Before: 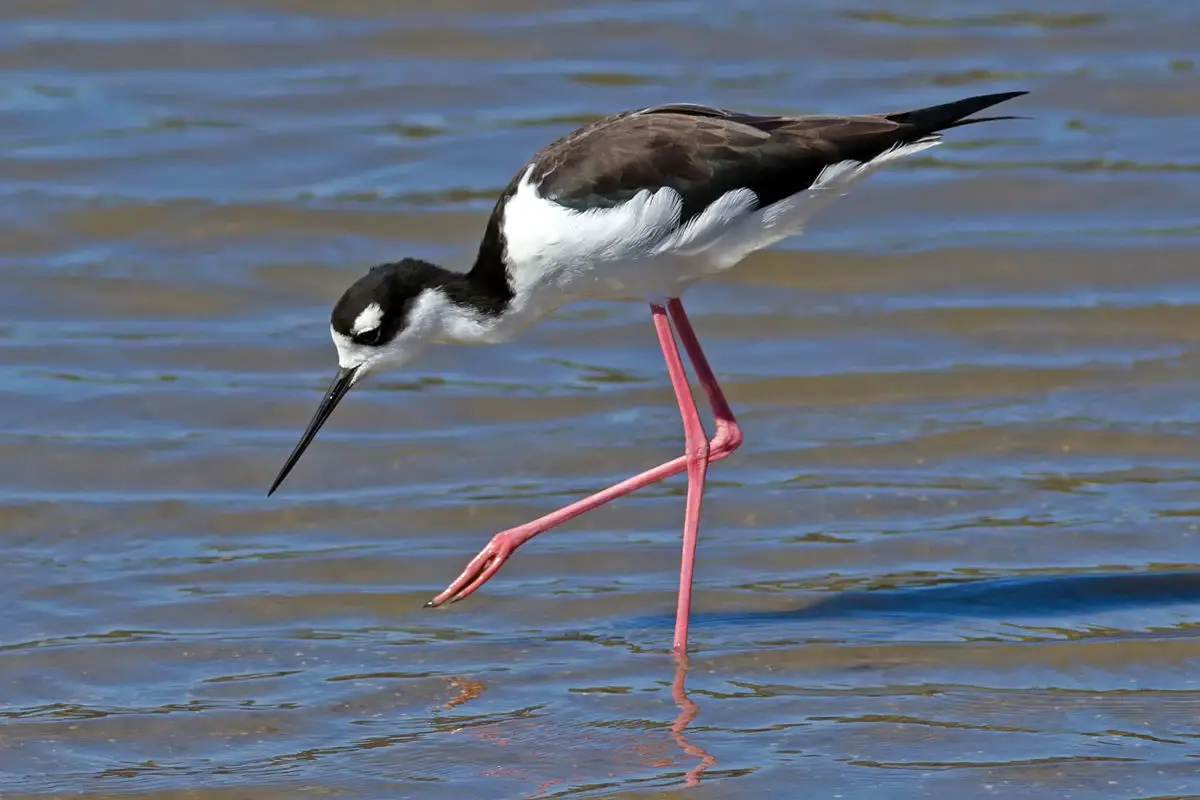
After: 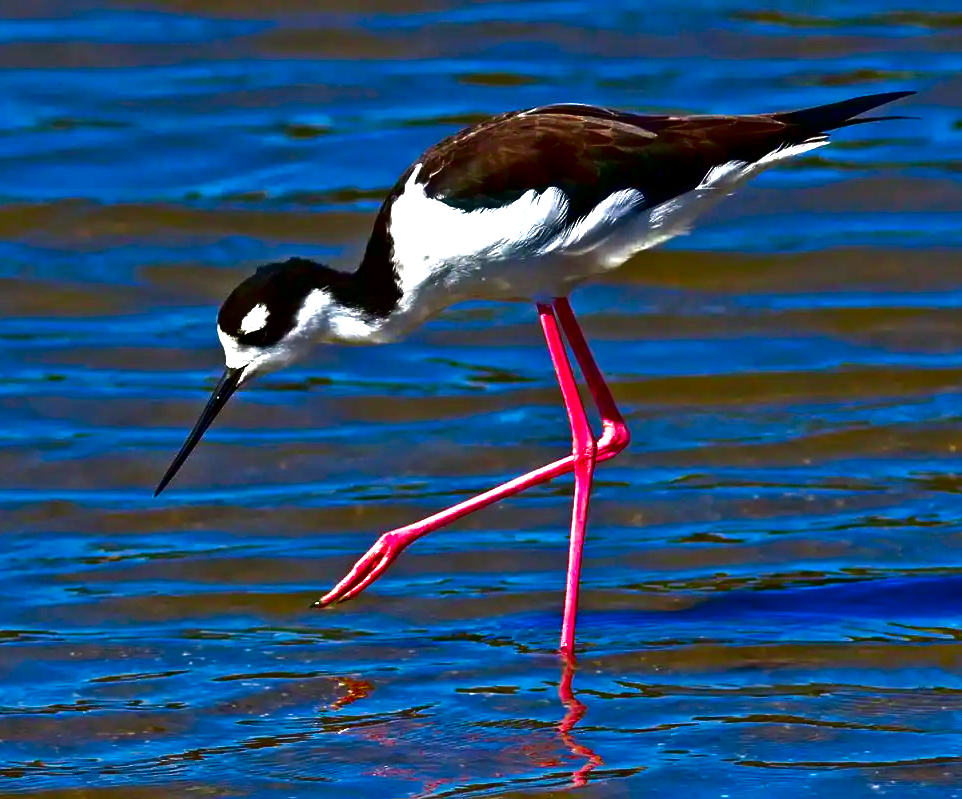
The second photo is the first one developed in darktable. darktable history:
contrast brightness saturation: brightness -0.987, saturation 0.992
crop and rotate: left 9.488%, right 10.299%
exposure: black level correction 0, exposure 1.2 EV, compensate exposure bias true, compensate highlight preservation false
